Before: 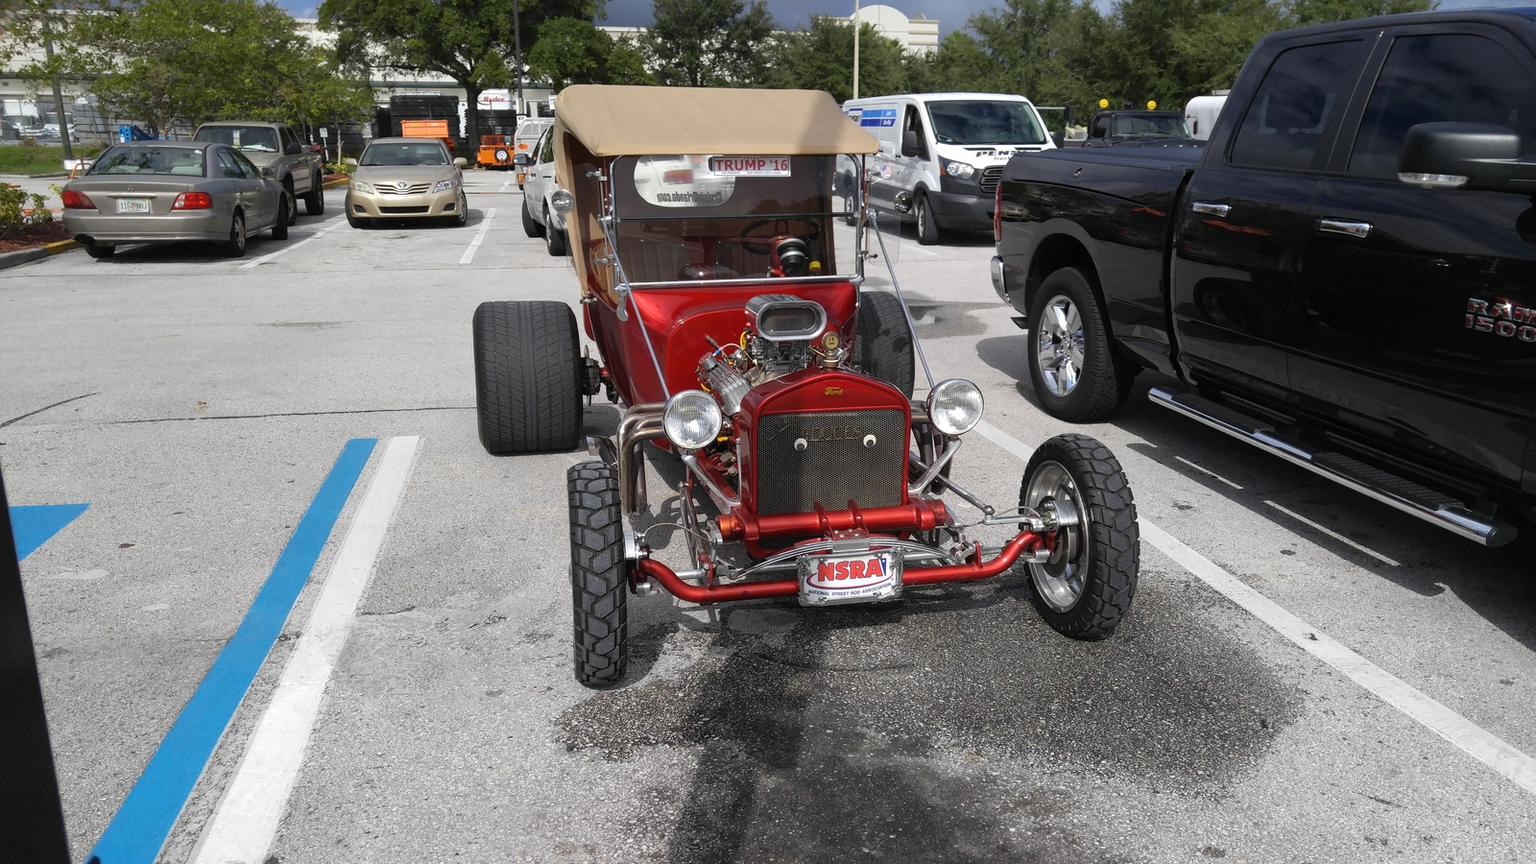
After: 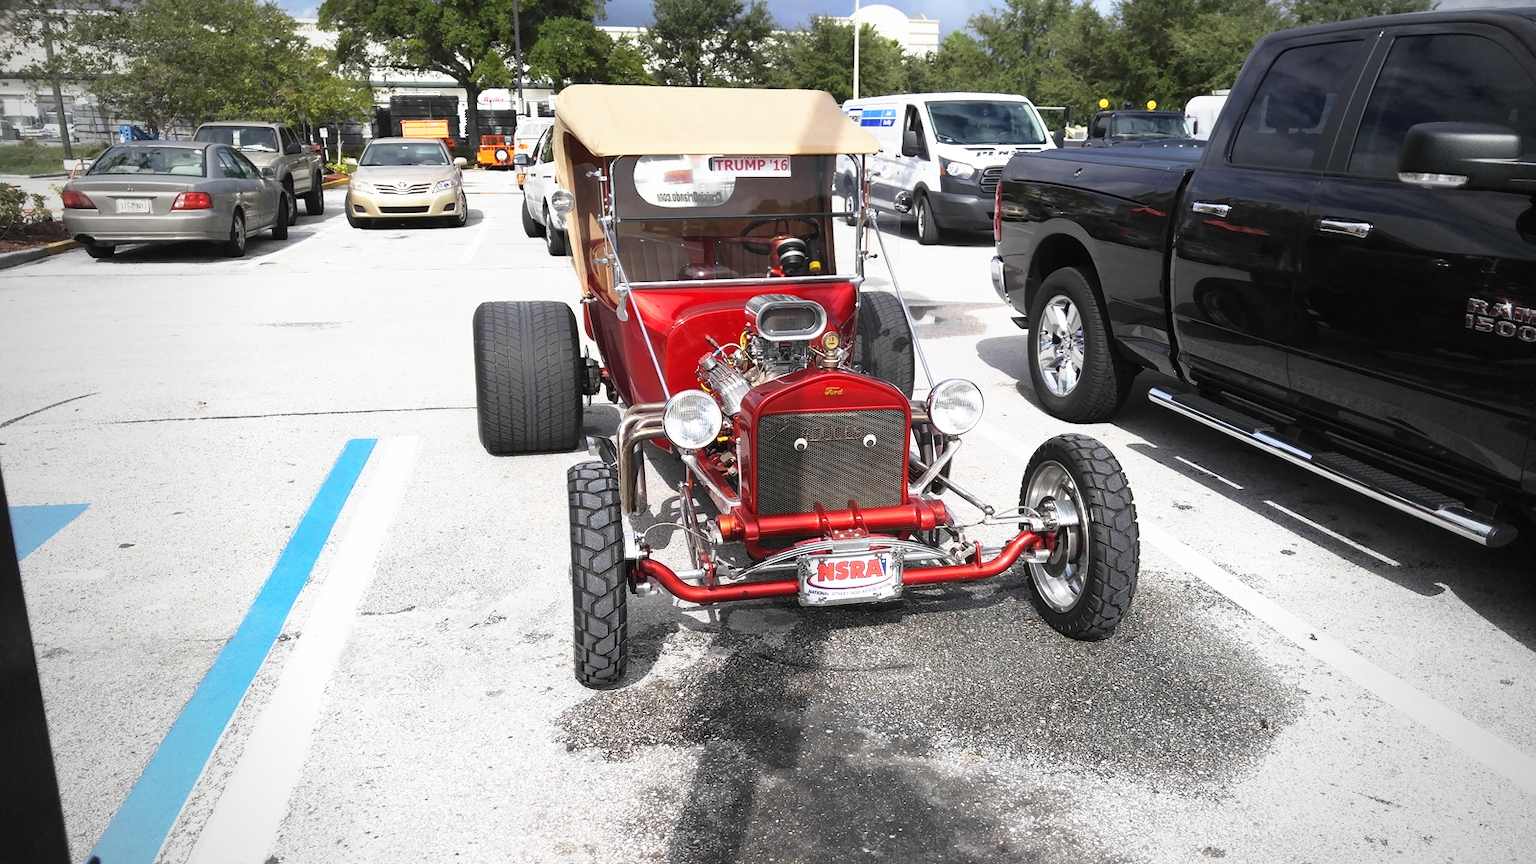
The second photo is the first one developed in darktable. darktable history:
base curve: curves: ch0 [(0, 0) (0.495, 0.917) (1, 1)], preserve colors none
vignetting: fall-off start 67.15%, brightness -0.442, saturation -0.691, width/height ratio 1.011, unbound false
